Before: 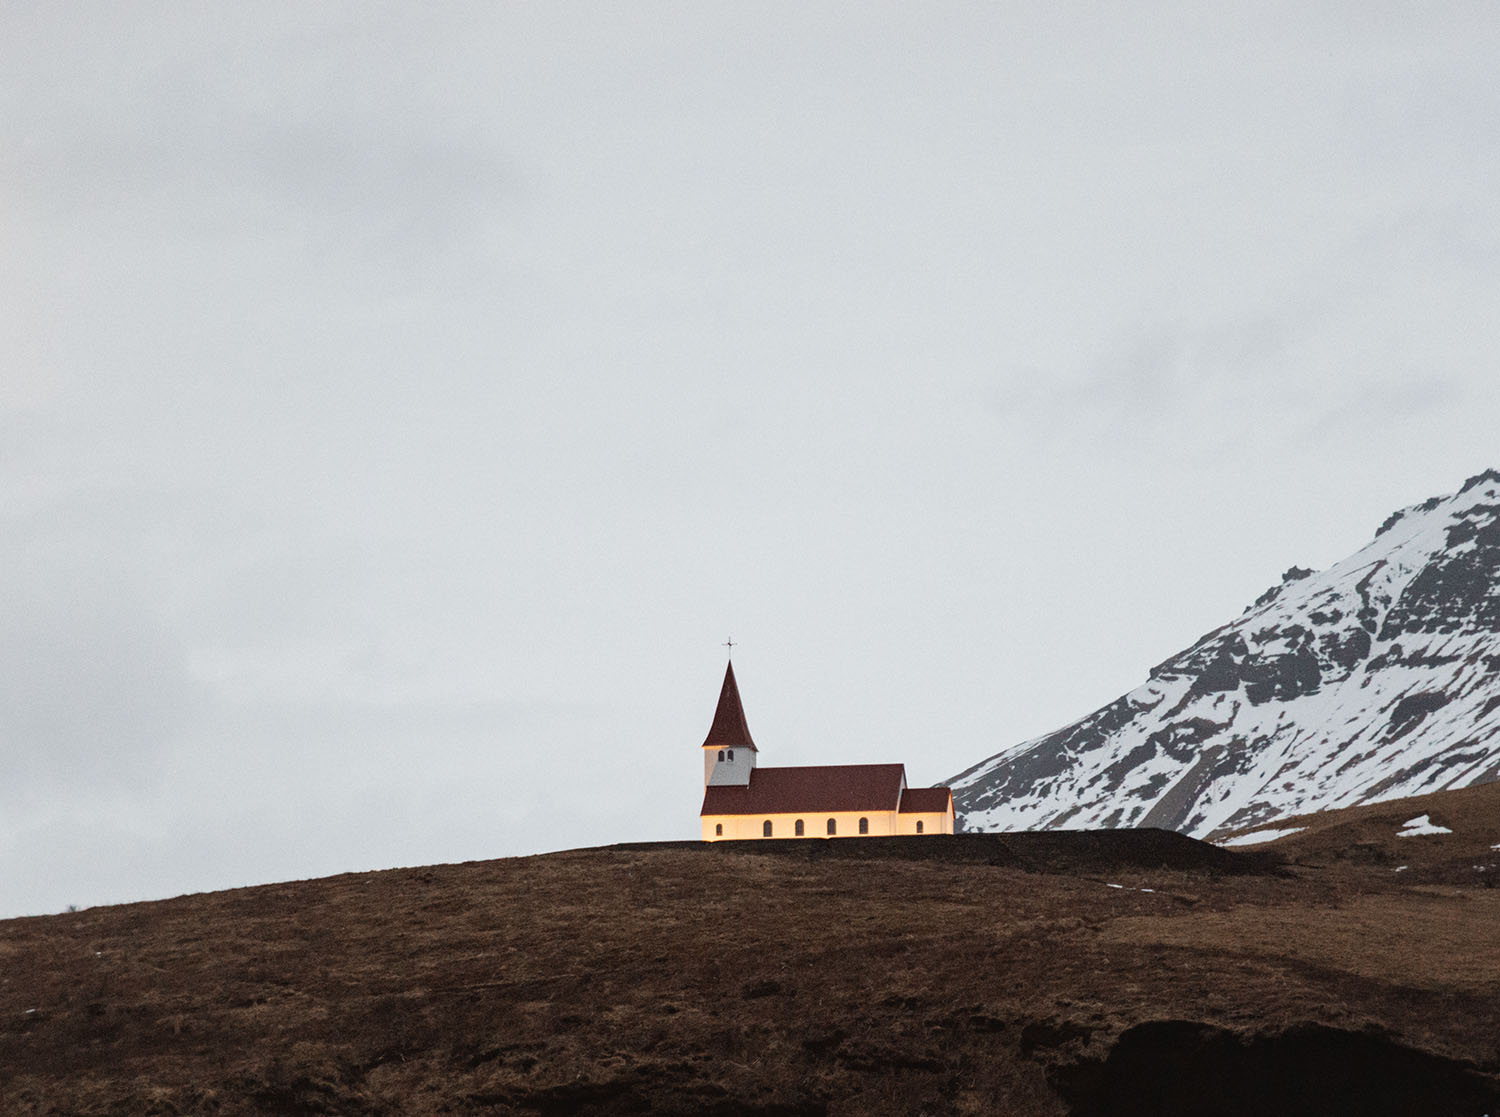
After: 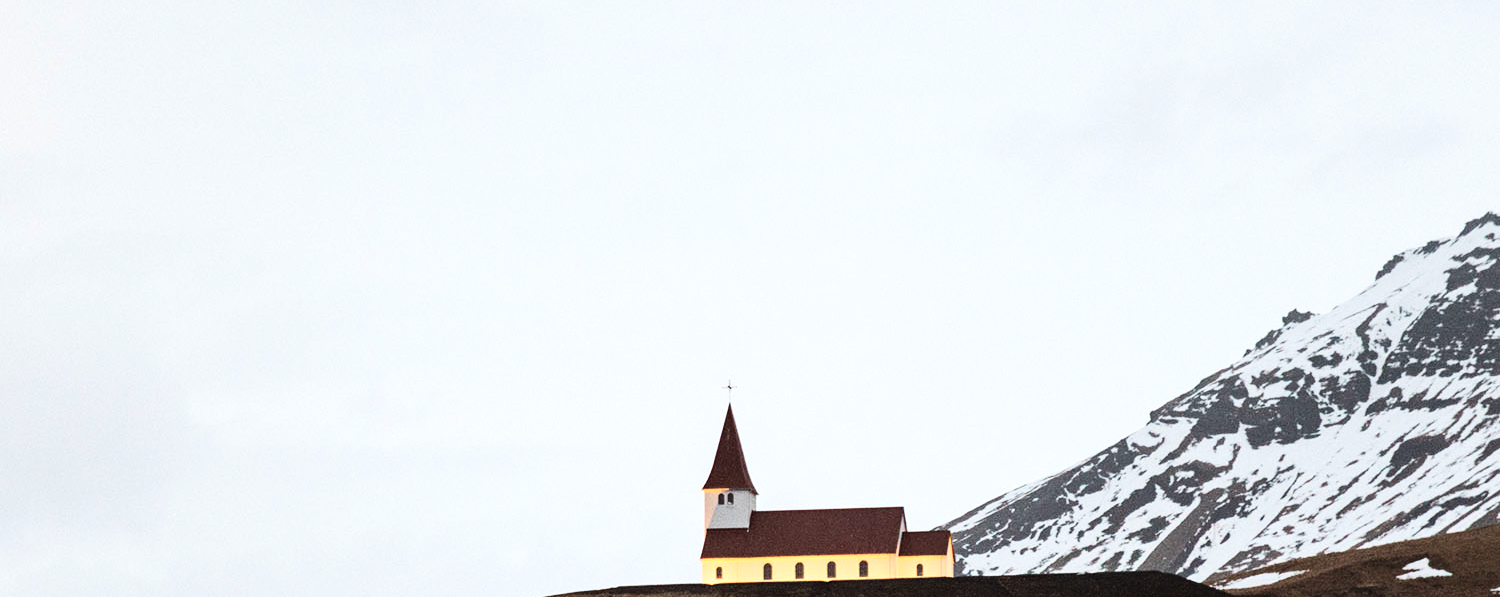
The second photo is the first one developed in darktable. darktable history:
tone equalizer: -8 EV -0.417 EV, -7 EV -0.389 EV, -6 EV -0.333 EV, -5 EV -0.222 EV, -3 EV 0.222 EV, -2 EV 0.333 EV, -1 EV 0.389 EV, +0 EV 0.417 EV, edges refinement/feathering 500, mask exposure compensation -1.57 EV, preserve details no
contrast brightness saturation: contrast 0.2, brightness 0.15, saturation 0.14
crop and rotate: top 23.043%, bottom 23.437%
